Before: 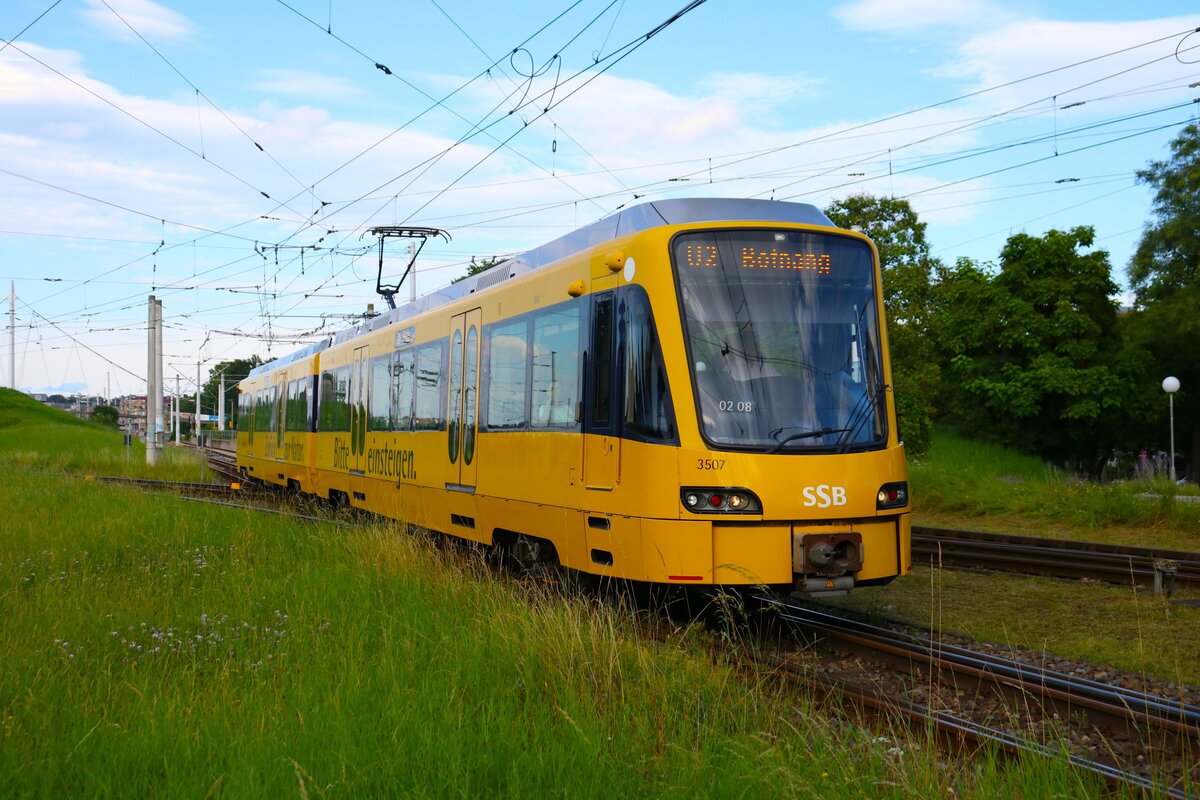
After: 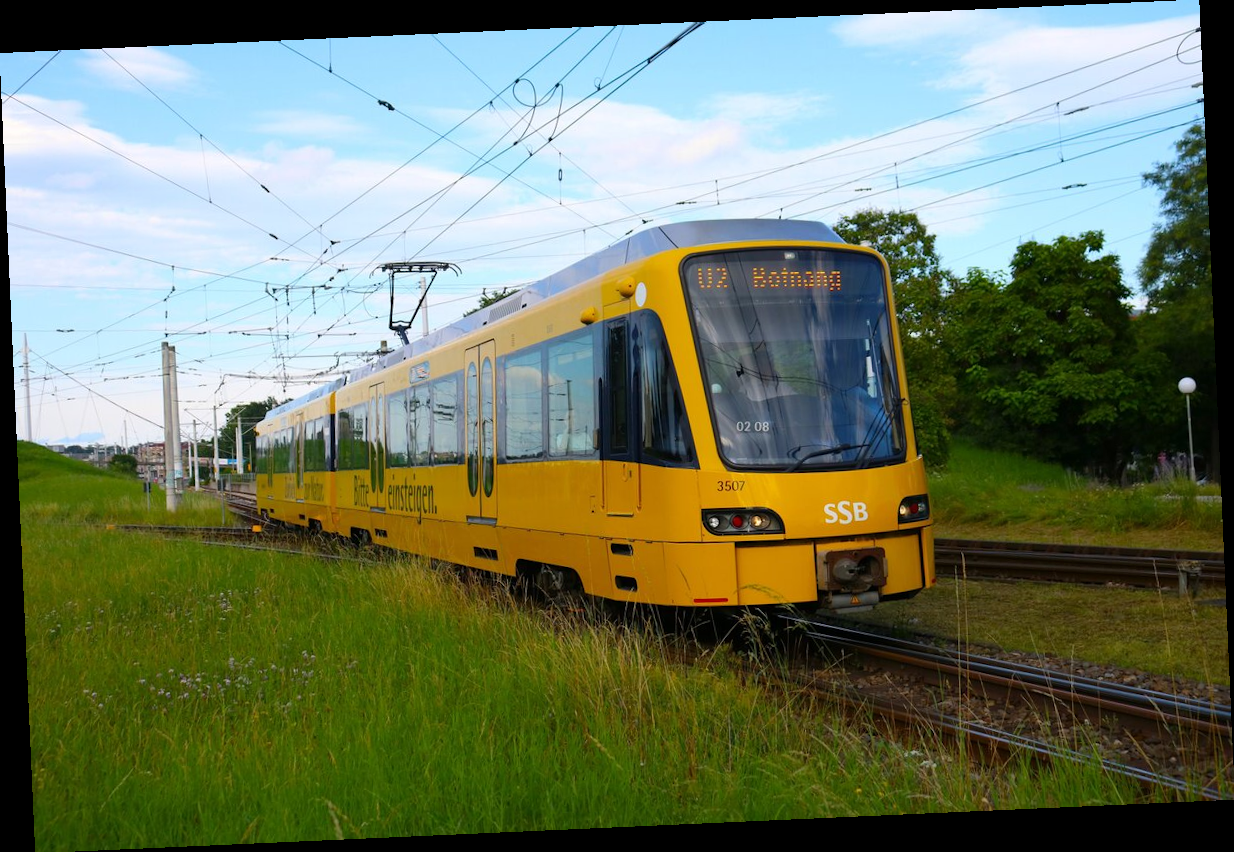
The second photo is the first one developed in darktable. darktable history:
rotate and perspective: rotation -2.56°, automatic cropping off
white balance: red 1, blue 1
